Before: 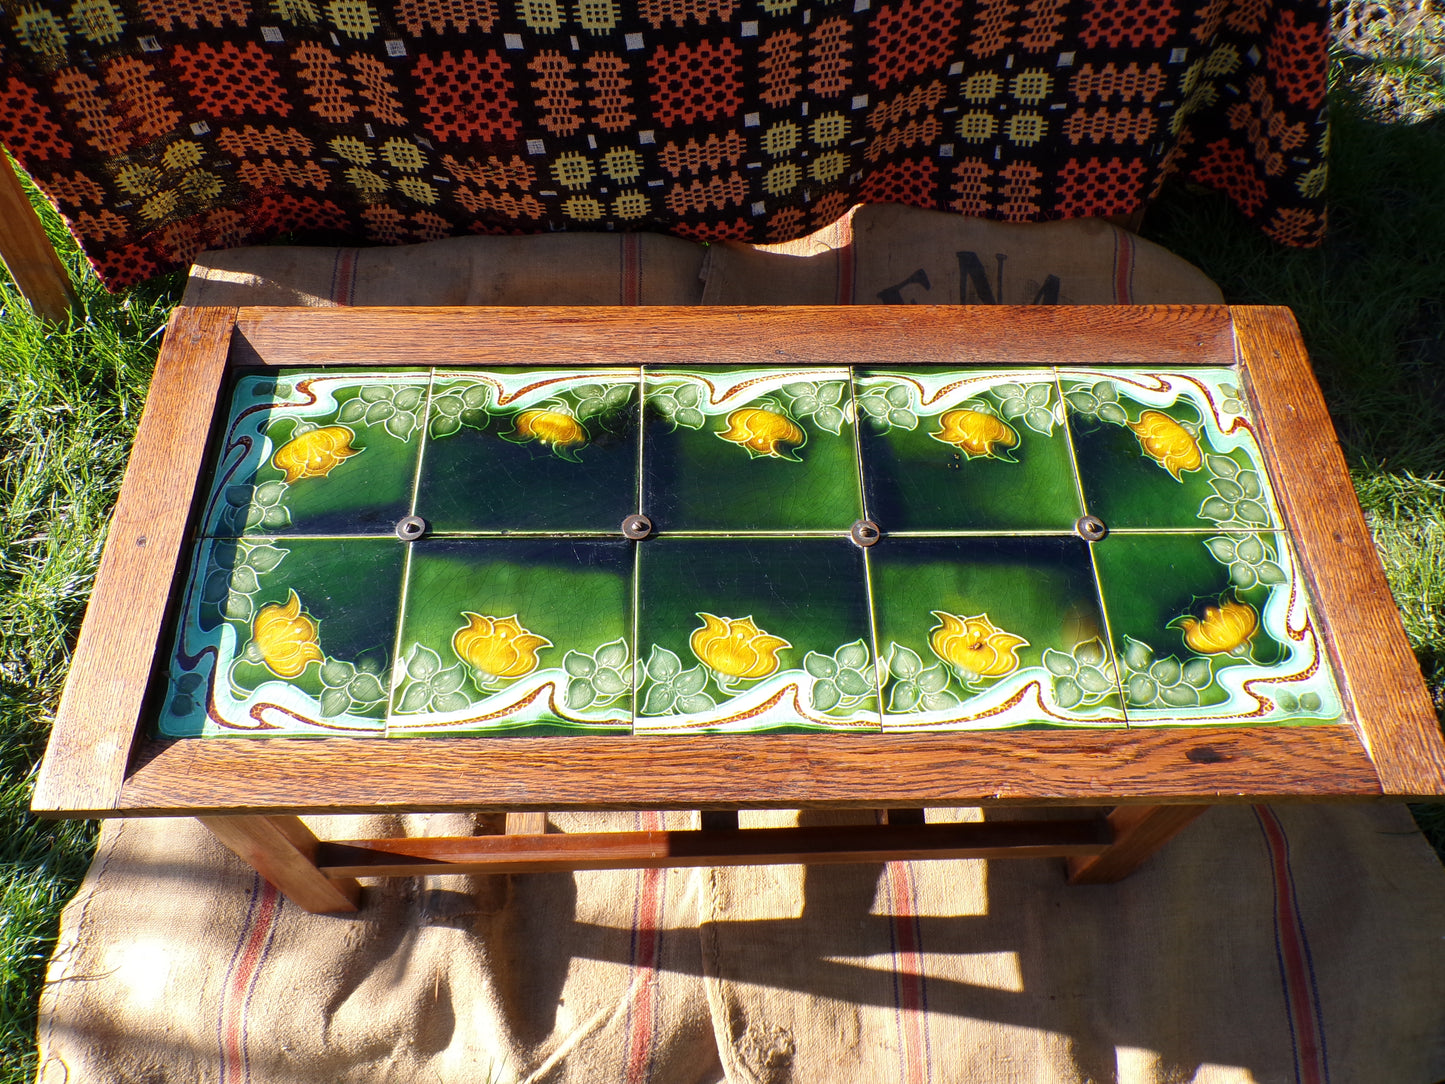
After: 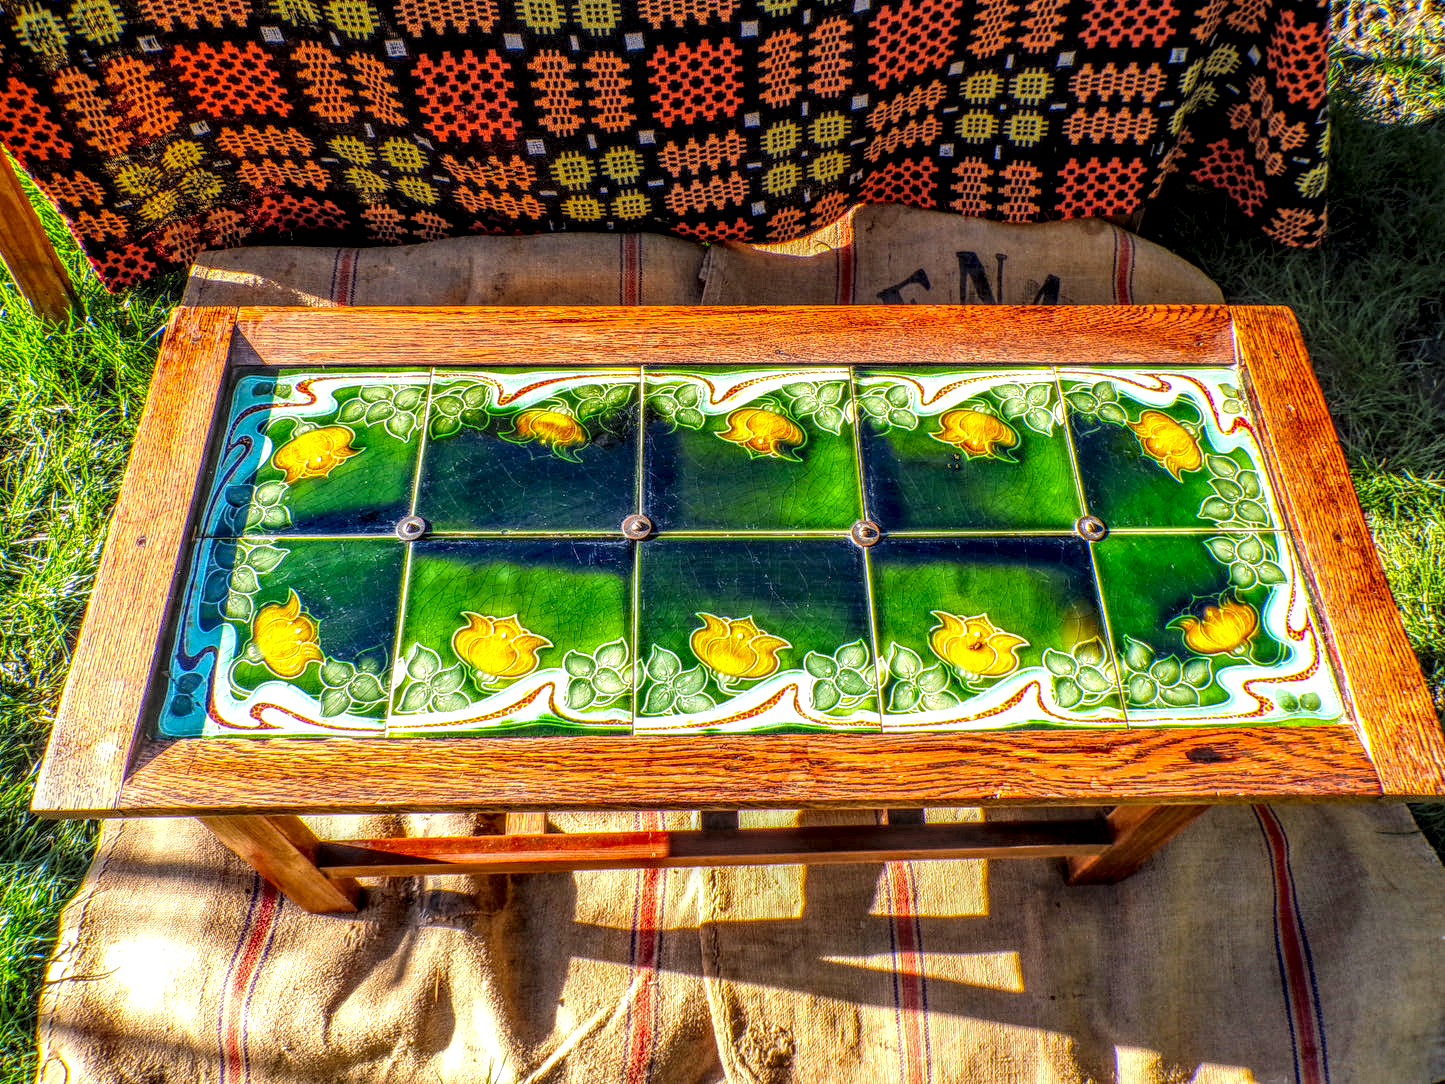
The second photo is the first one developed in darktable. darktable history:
local contrast: highlights 0%, shadows 0%, detail 300%, midtone range 0.3
color contrast: green-magenta contrast 1.55, blue-yellow contrast 1.83
contrast brightness saturation: brightness 0.15
